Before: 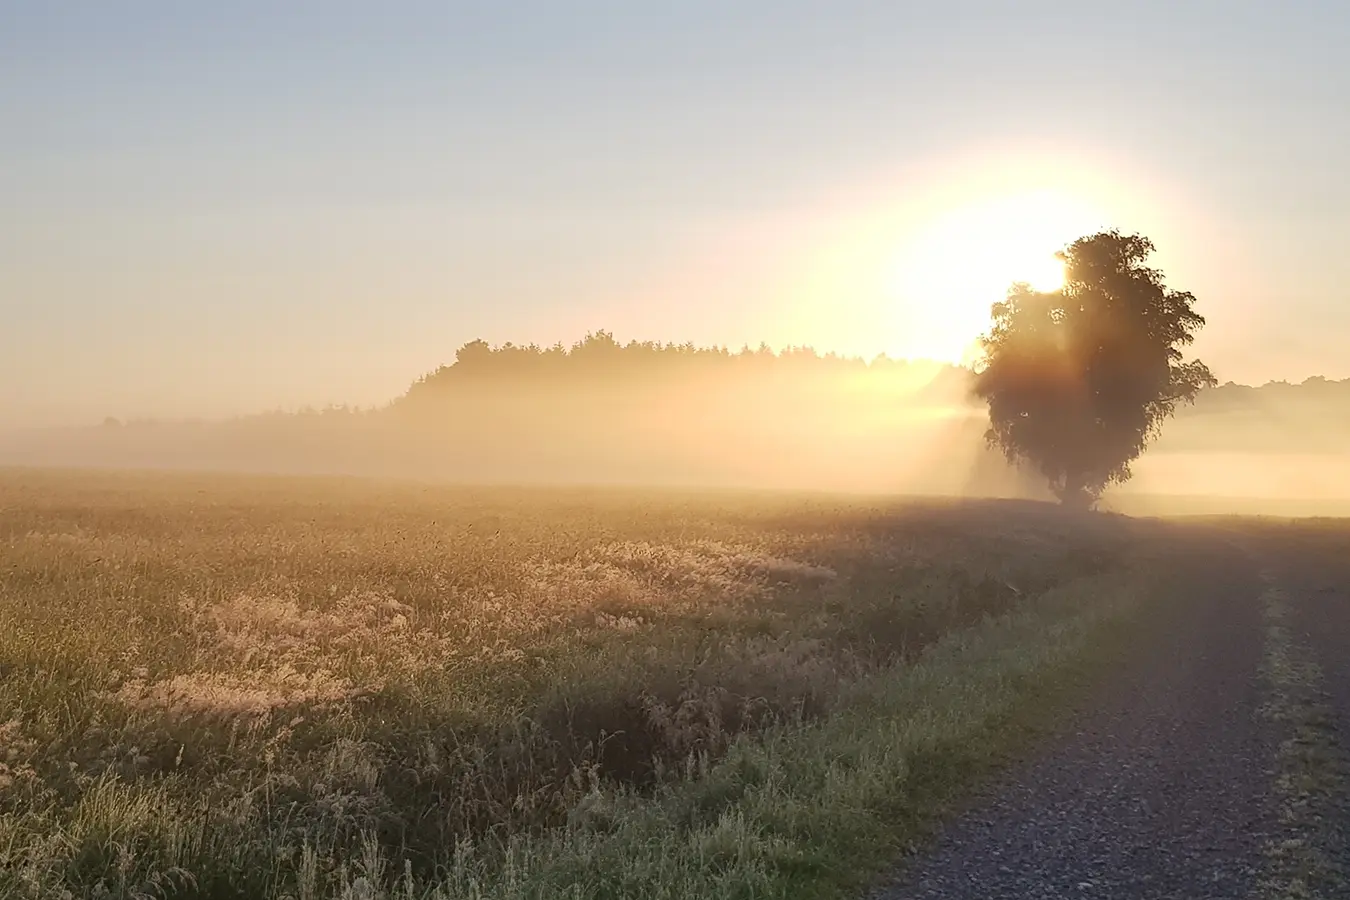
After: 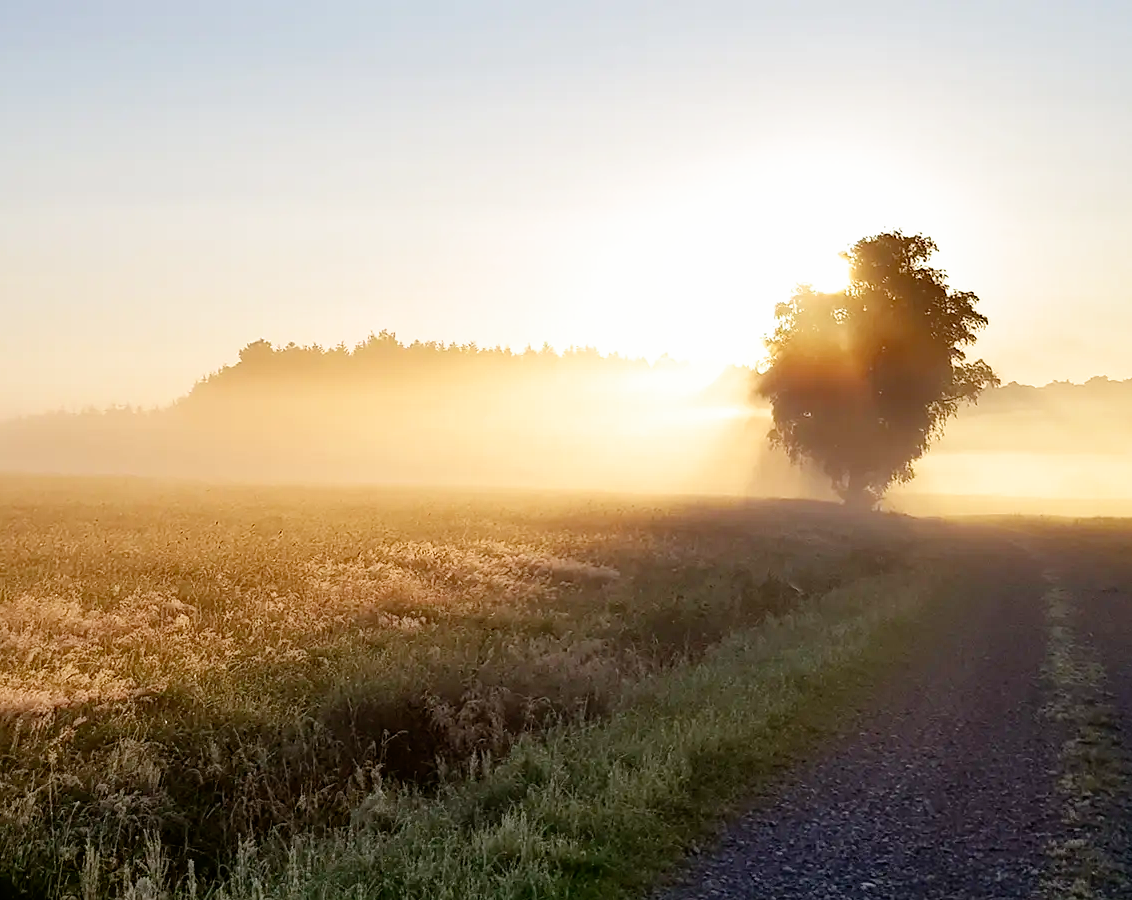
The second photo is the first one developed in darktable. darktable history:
crop: left 16.145%
exposure: black level correction 0.001, exposure 0.191 EV, compensate highlight preservation false
filmic rgb: black relative exposure -6.3 EV, white relative exposure 2.8 EV, threshold 3 EV, target black luminance 0%, hardness 4.6, latitude 67.35%, contrast 1.292, shadows ↔ highlights balance -3.5%, preserve chrominance no, color science v4 (2020), contrast in shadows soft, enable highlight reconstruction true
